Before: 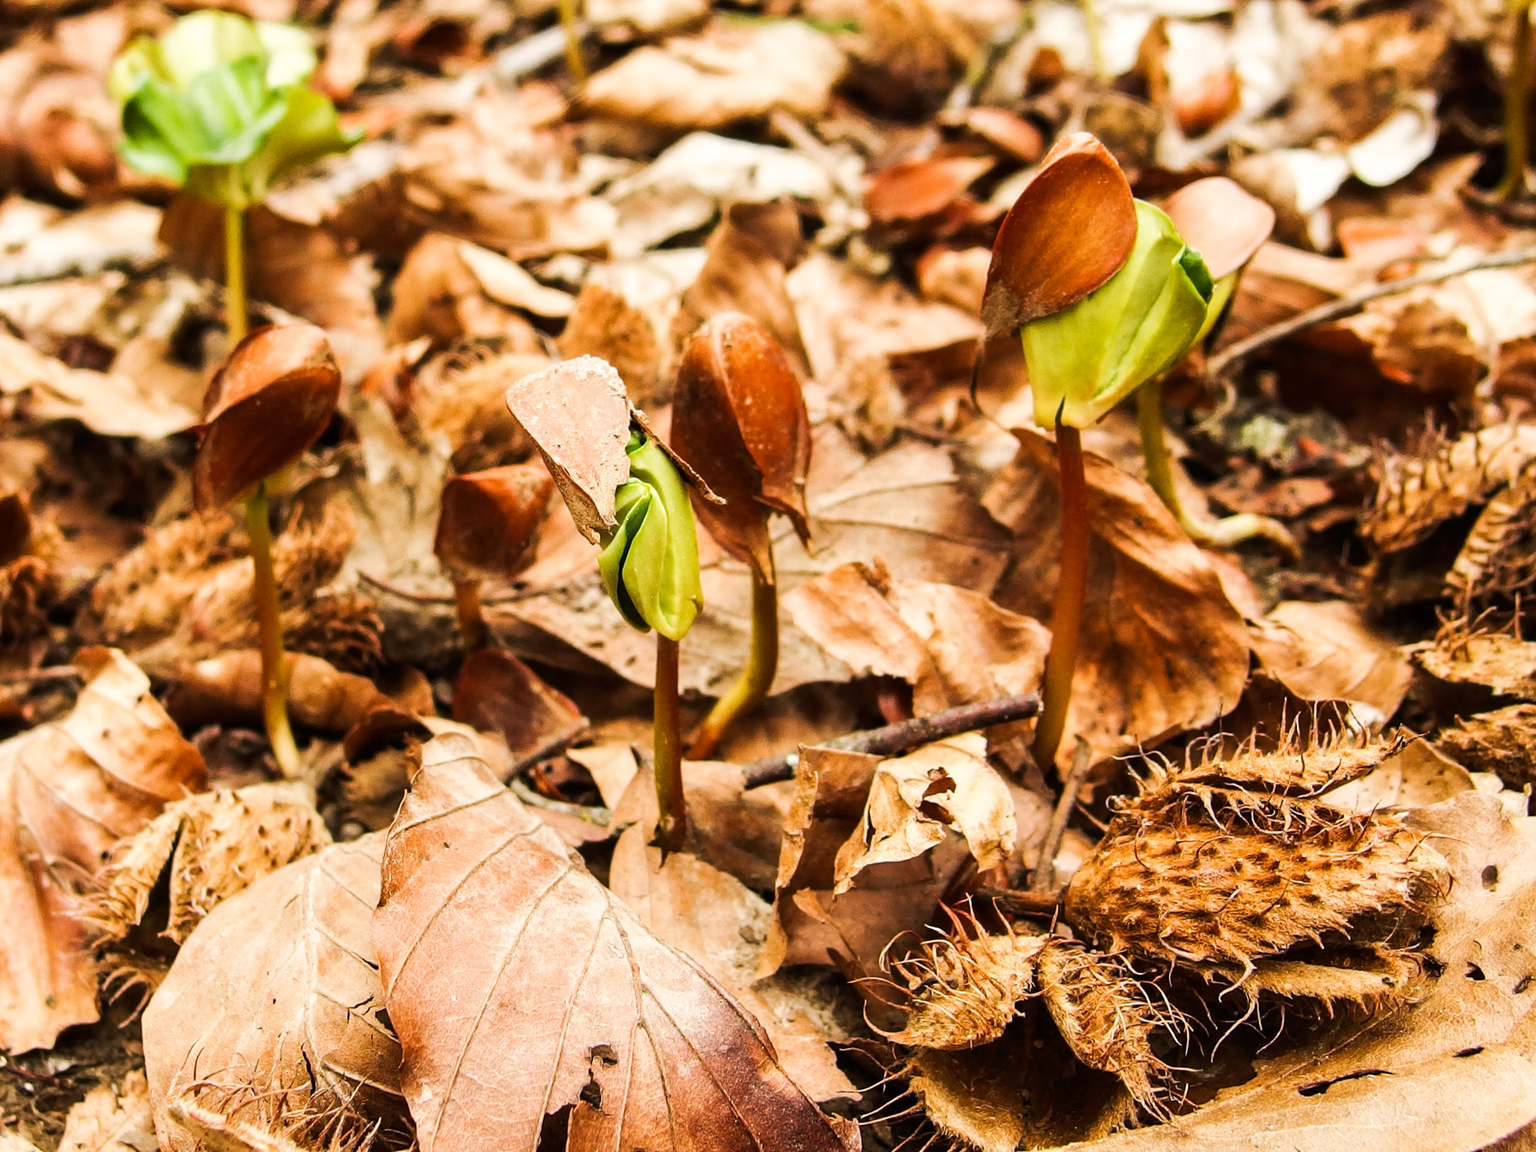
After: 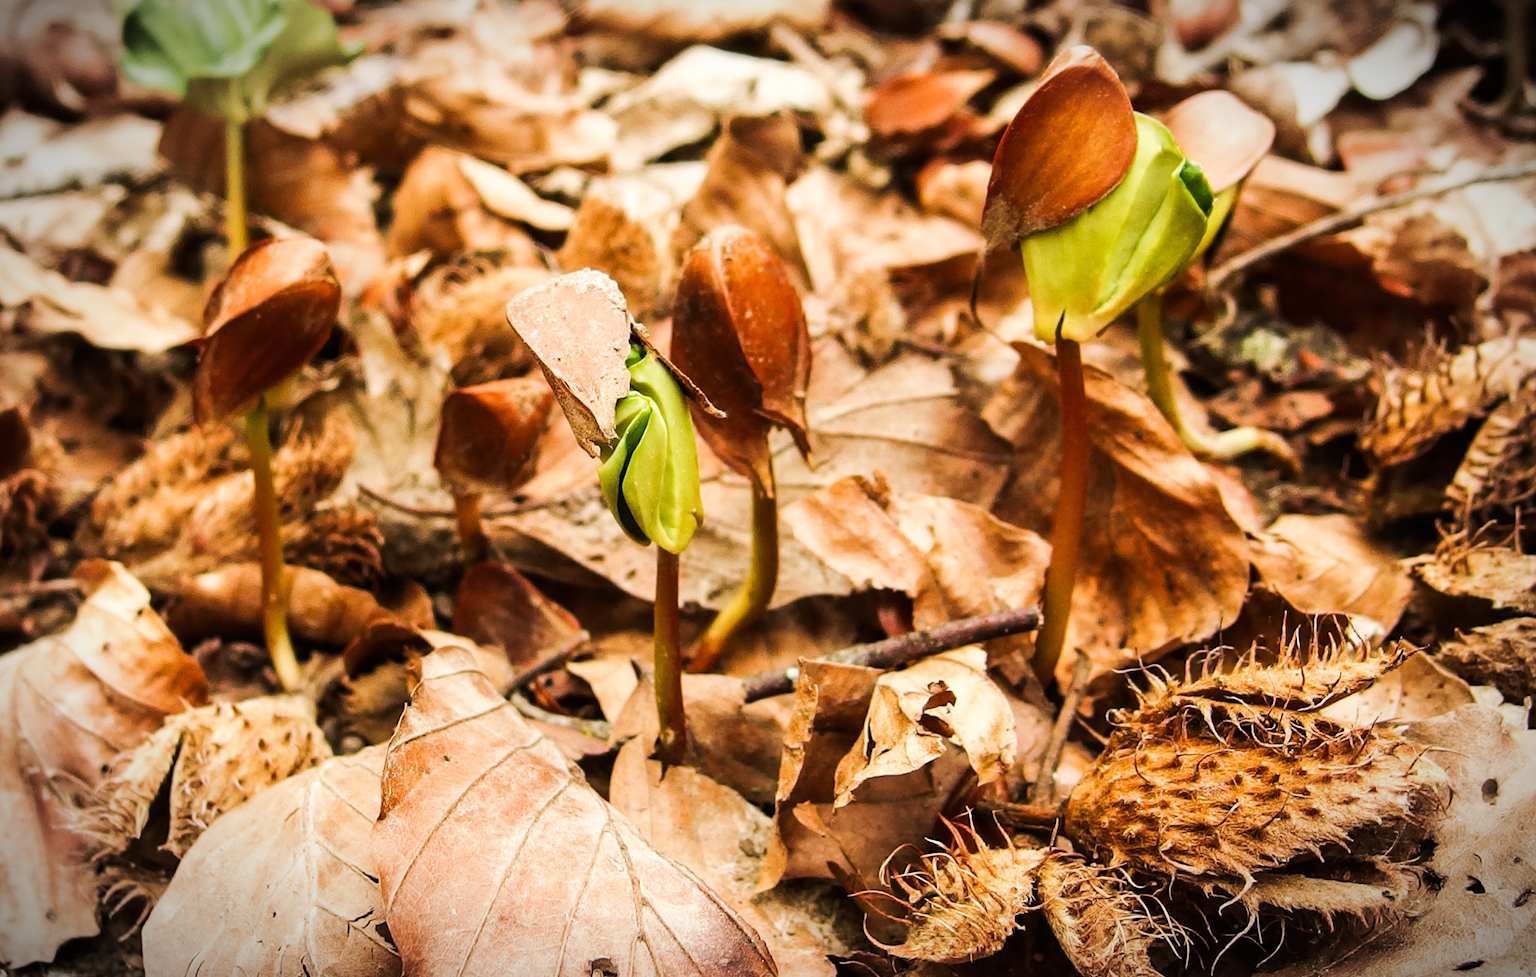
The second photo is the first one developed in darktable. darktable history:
vignetting: fall-off start 86.72%, brightness -0.719, saturation -0.485, automatic ratio true
crop: top 7.58%, bottom 7.526%
